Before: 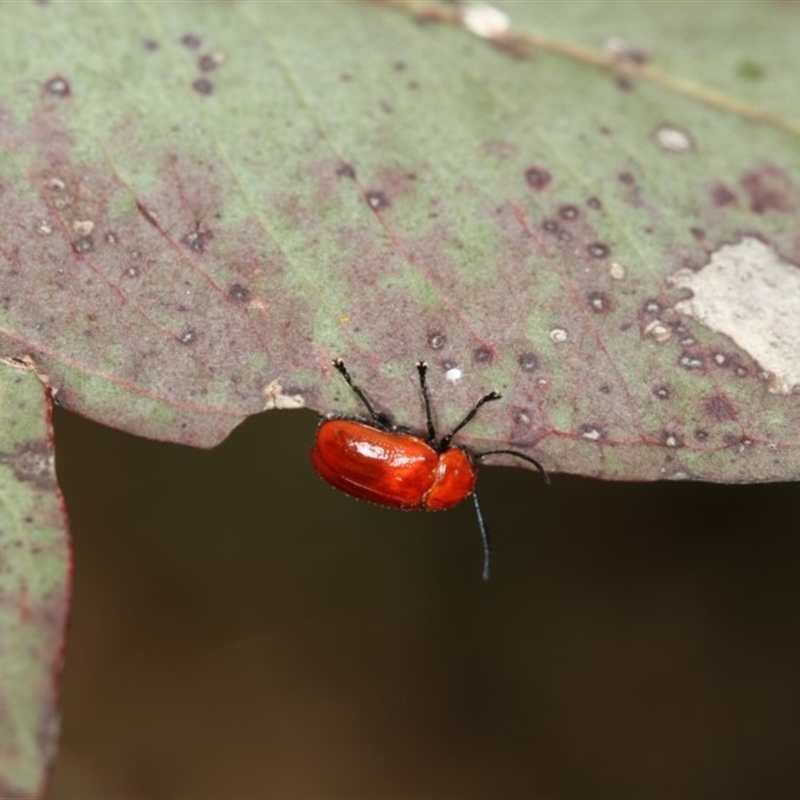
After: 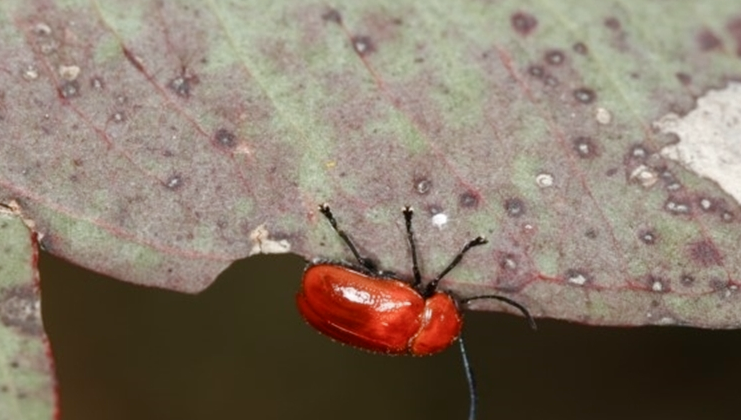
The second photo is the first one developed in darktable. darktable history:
crop: left 1.815%, top 19.489%, right 5.485%, bottom 27.994%
color balance rgb: perceptual saturation grading › global saturation 0.289%, perceptual saturation grading › highlights -30.664%, perceptual saturation grading › shadows 20.257%
